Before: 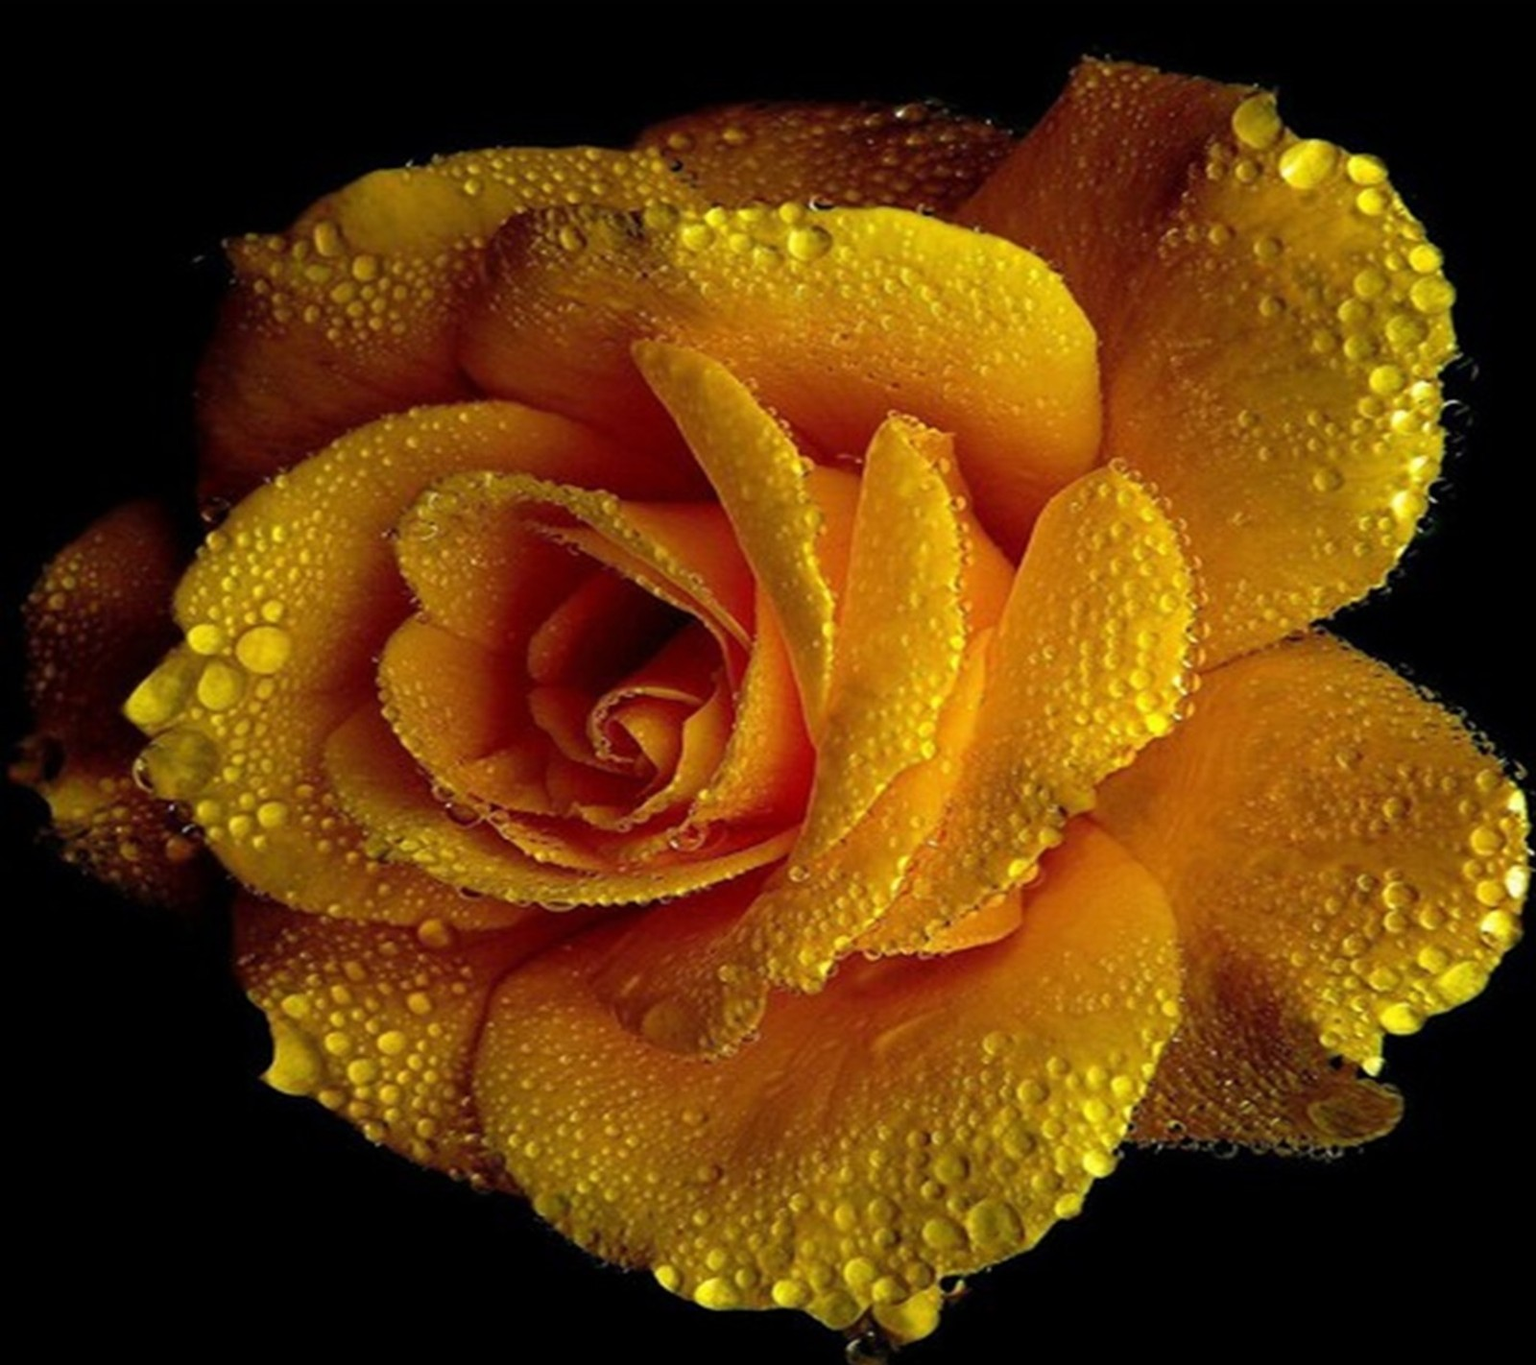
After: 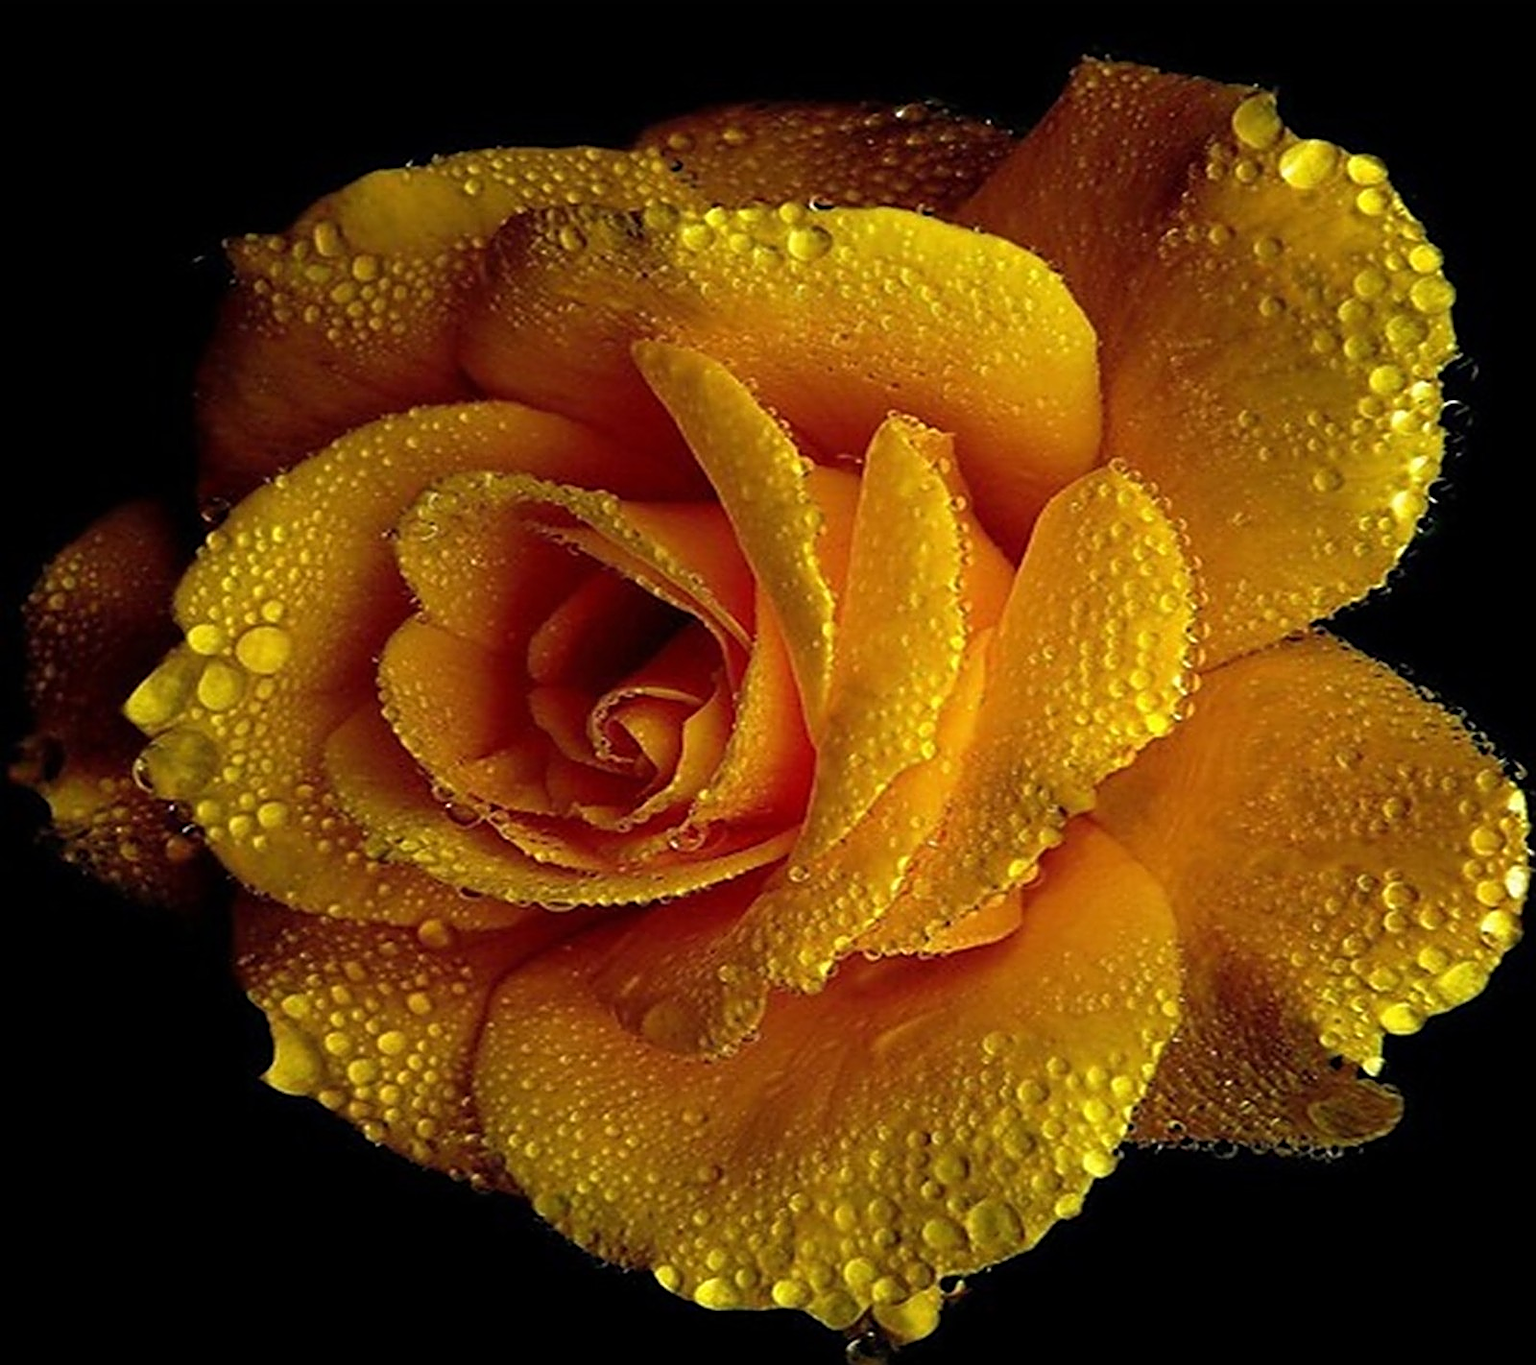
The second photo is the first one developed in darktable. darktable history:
sharpen: radius 1.729, amount 1.278
